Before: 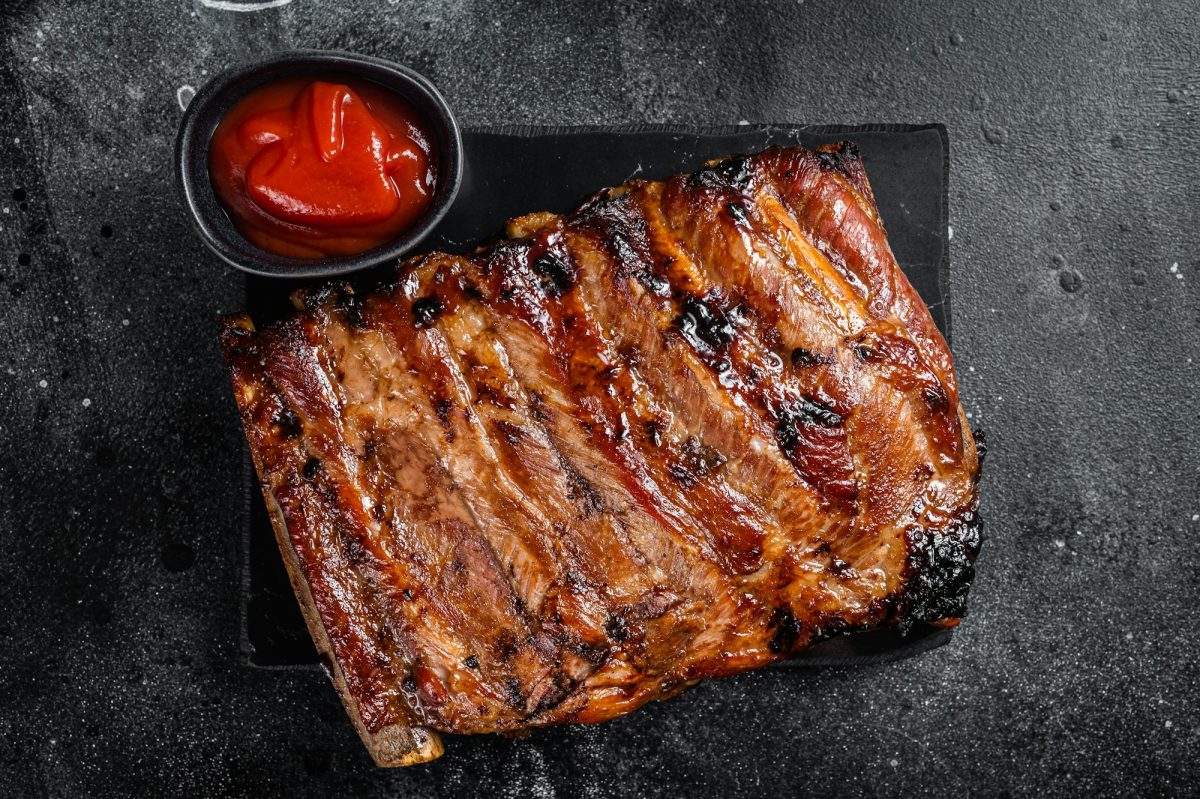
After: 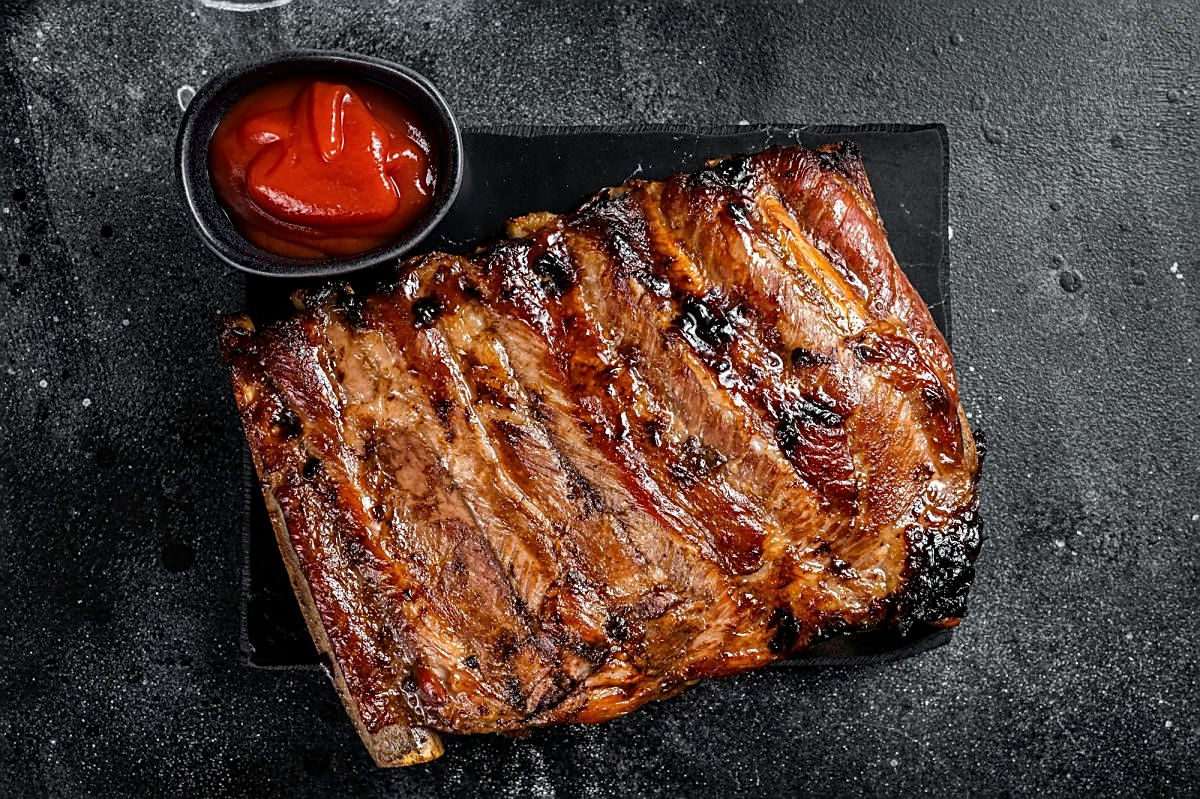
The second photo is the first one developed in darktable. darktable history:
local contrast: mode bilateral grid, contrast 20, coarseness 50, detail 120%, midtone range 0.2
sharpen: on, module defaults
